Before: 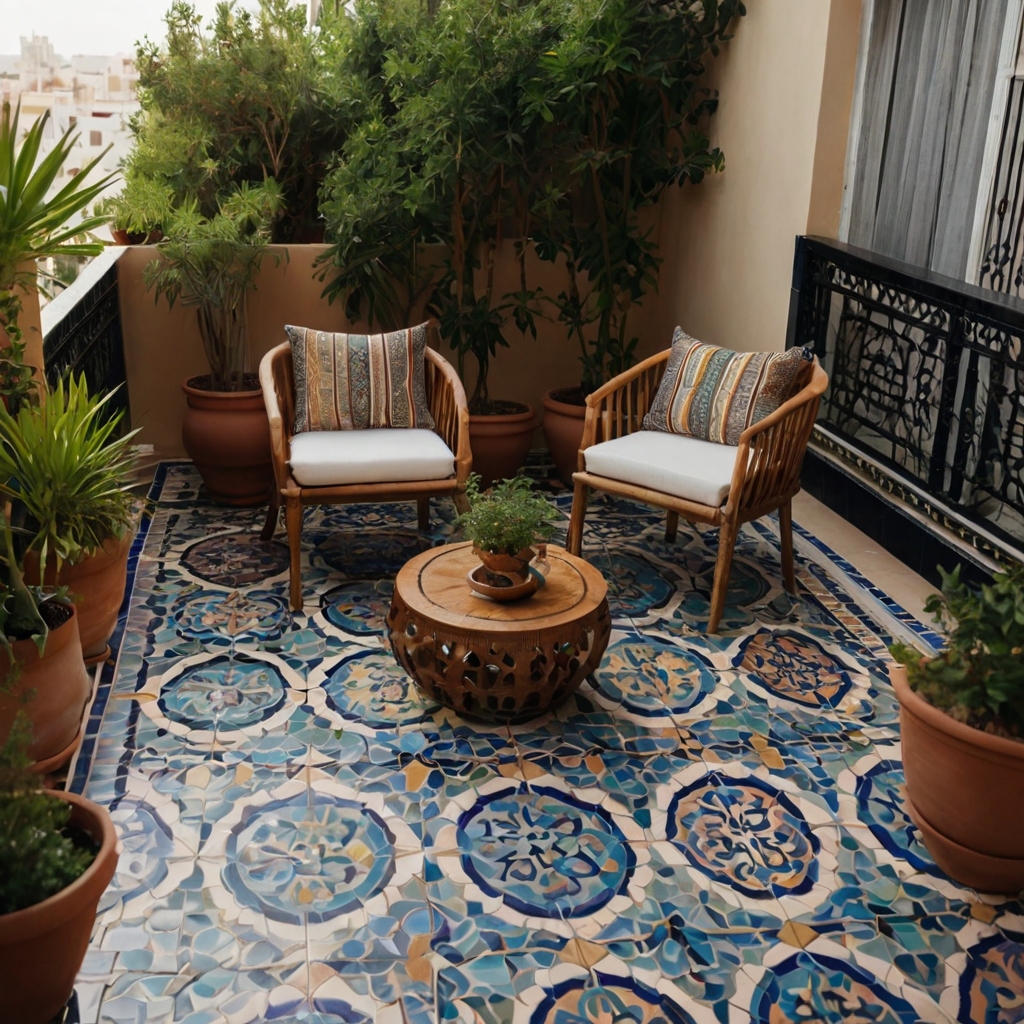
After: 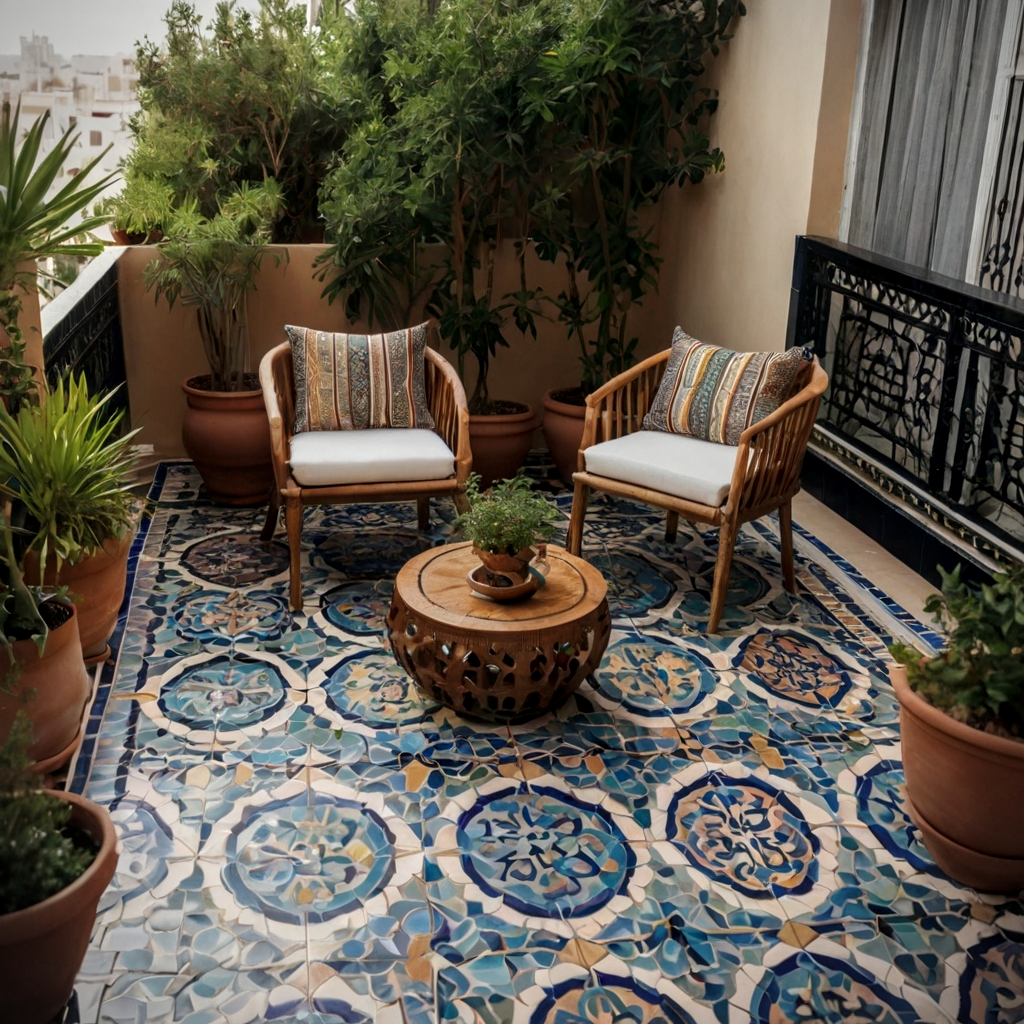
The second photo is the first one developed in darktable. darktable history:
vignetting: fall-off start 91.19%
local contrast: detail 130%
tone equalizer: on, module defaults
